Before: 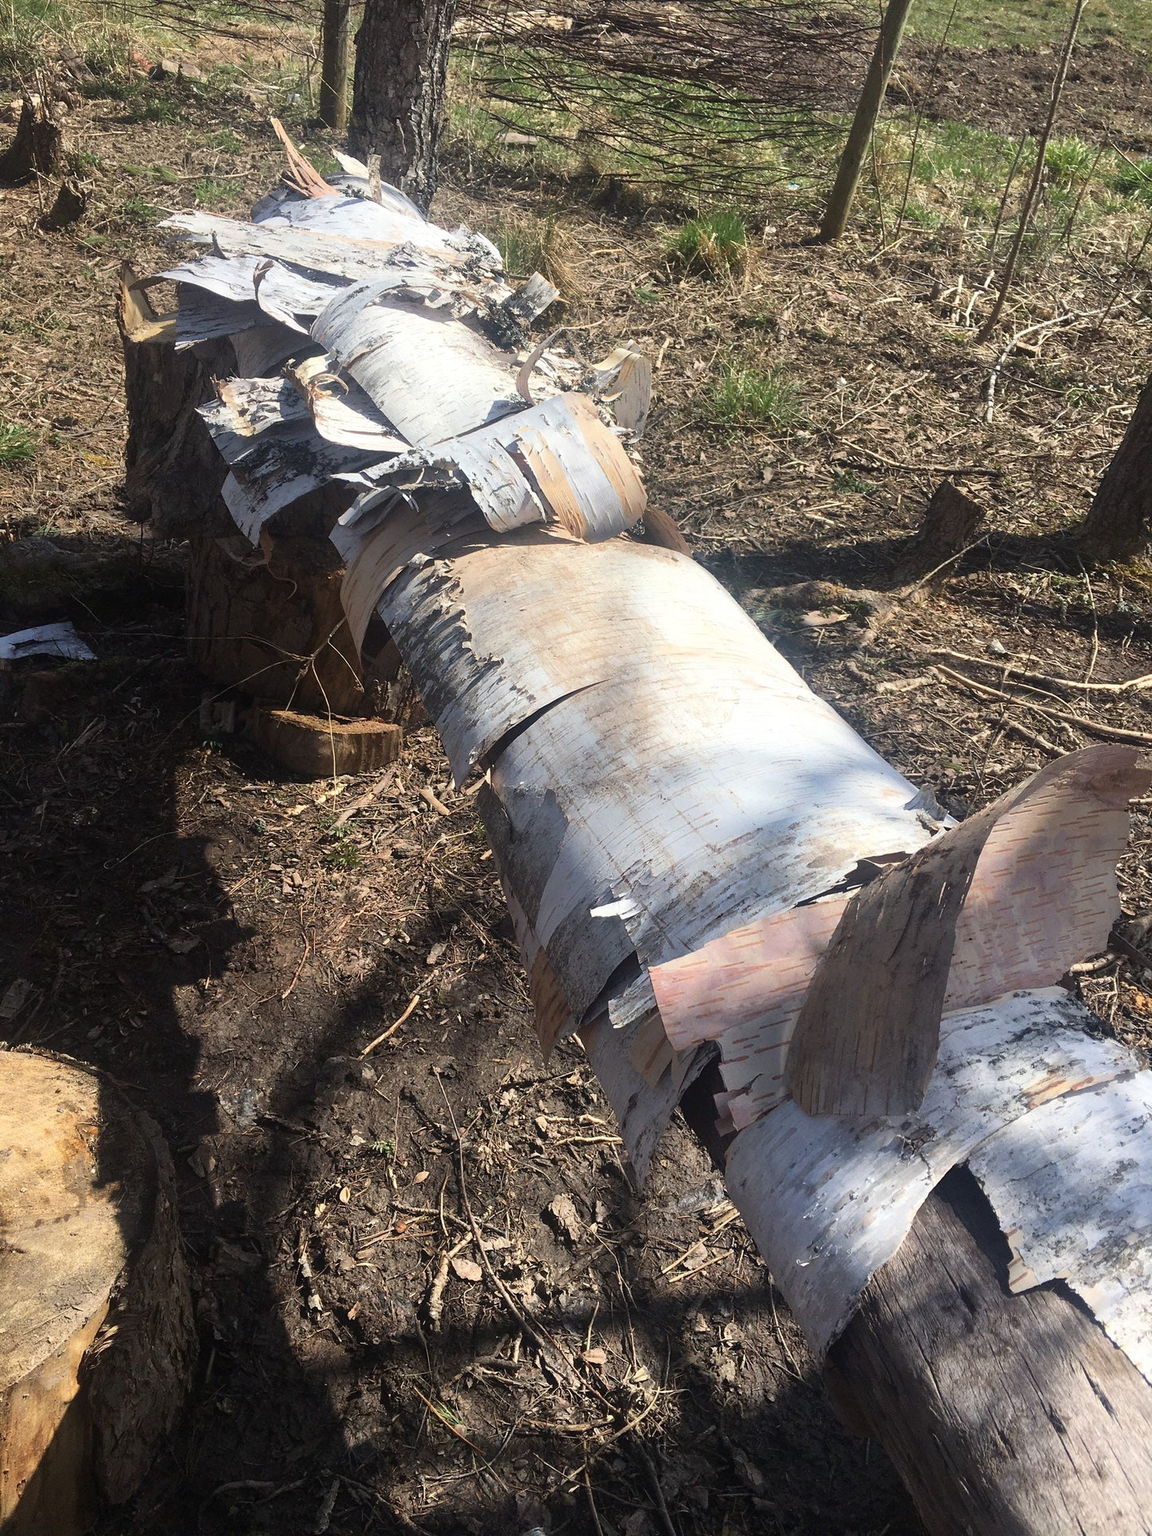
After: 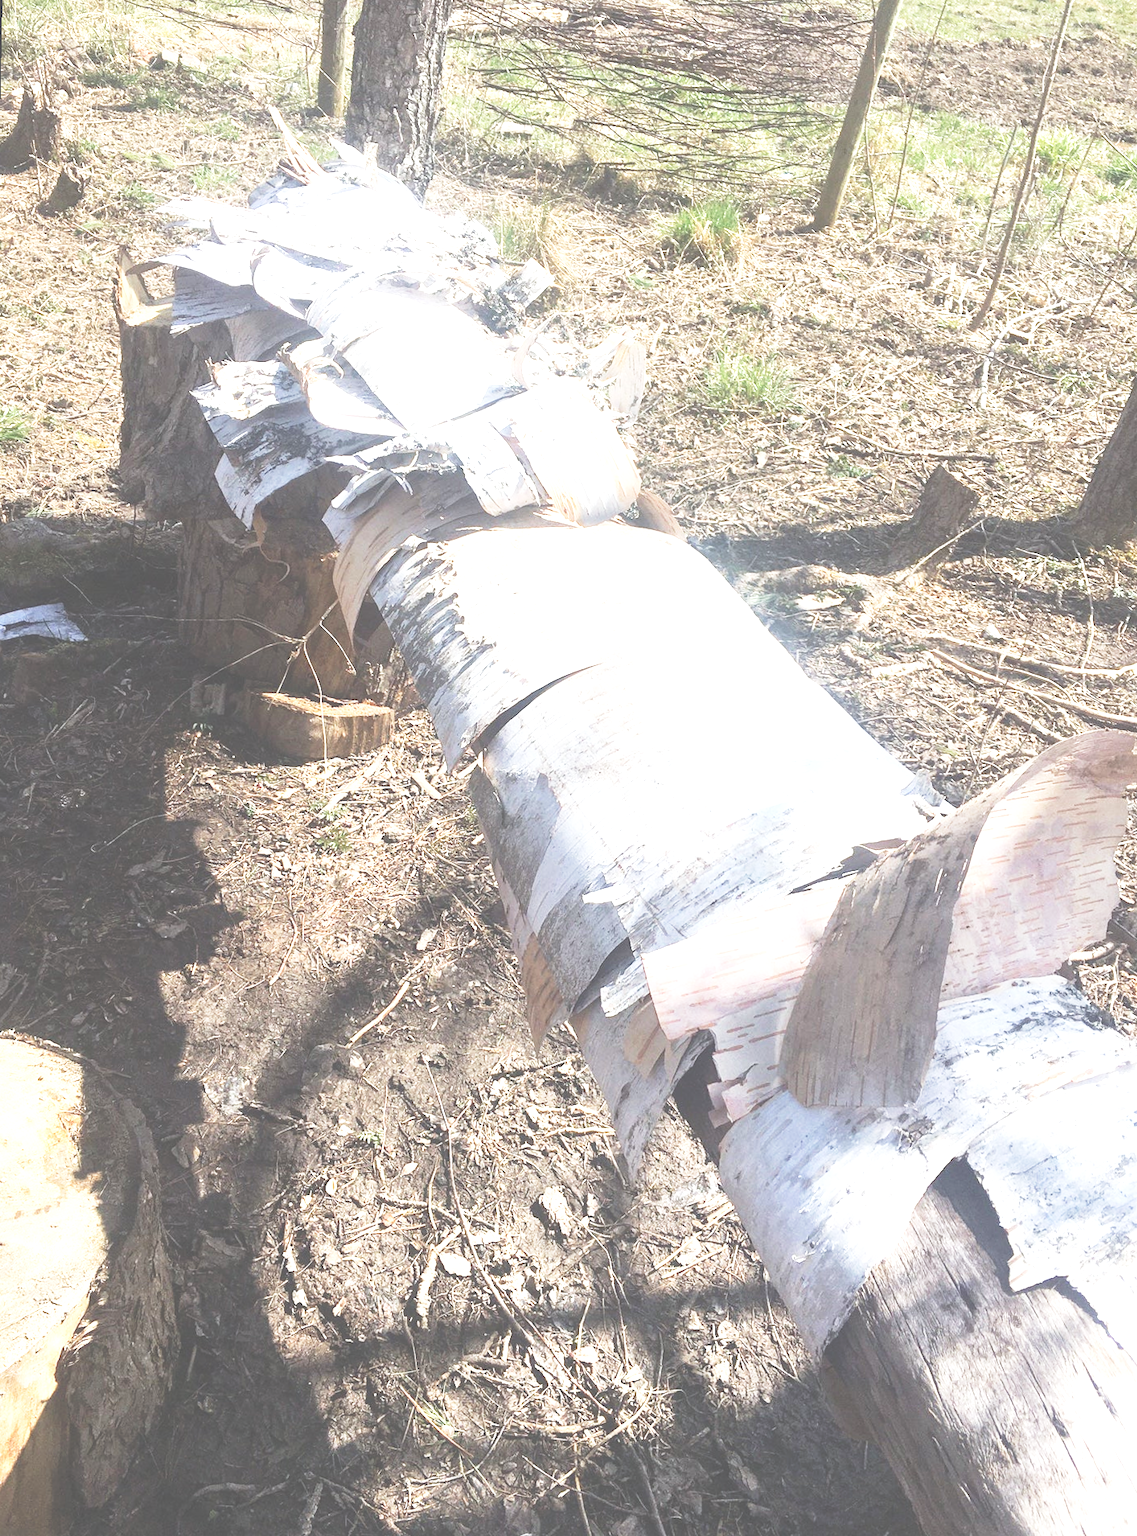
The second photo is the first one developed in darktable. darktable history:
rotate and perspective: rotation 0.226°, lens shift (vertical) -0.042, crop left 0.023, crop right 0.982, crop top 0.006, crop bottom 0.994
base curve: curves: ch0 [(0, 0) (0.028, 0.03) (0.121, 0.232) (0.46, 0.748) (0.859, 0.968) (1, 1)], preserve colors none
exposure: black level correction -0.023, exposure 1.397 EV, compensate highlight preservation false
white balance: red 0.986, blue 1.01
